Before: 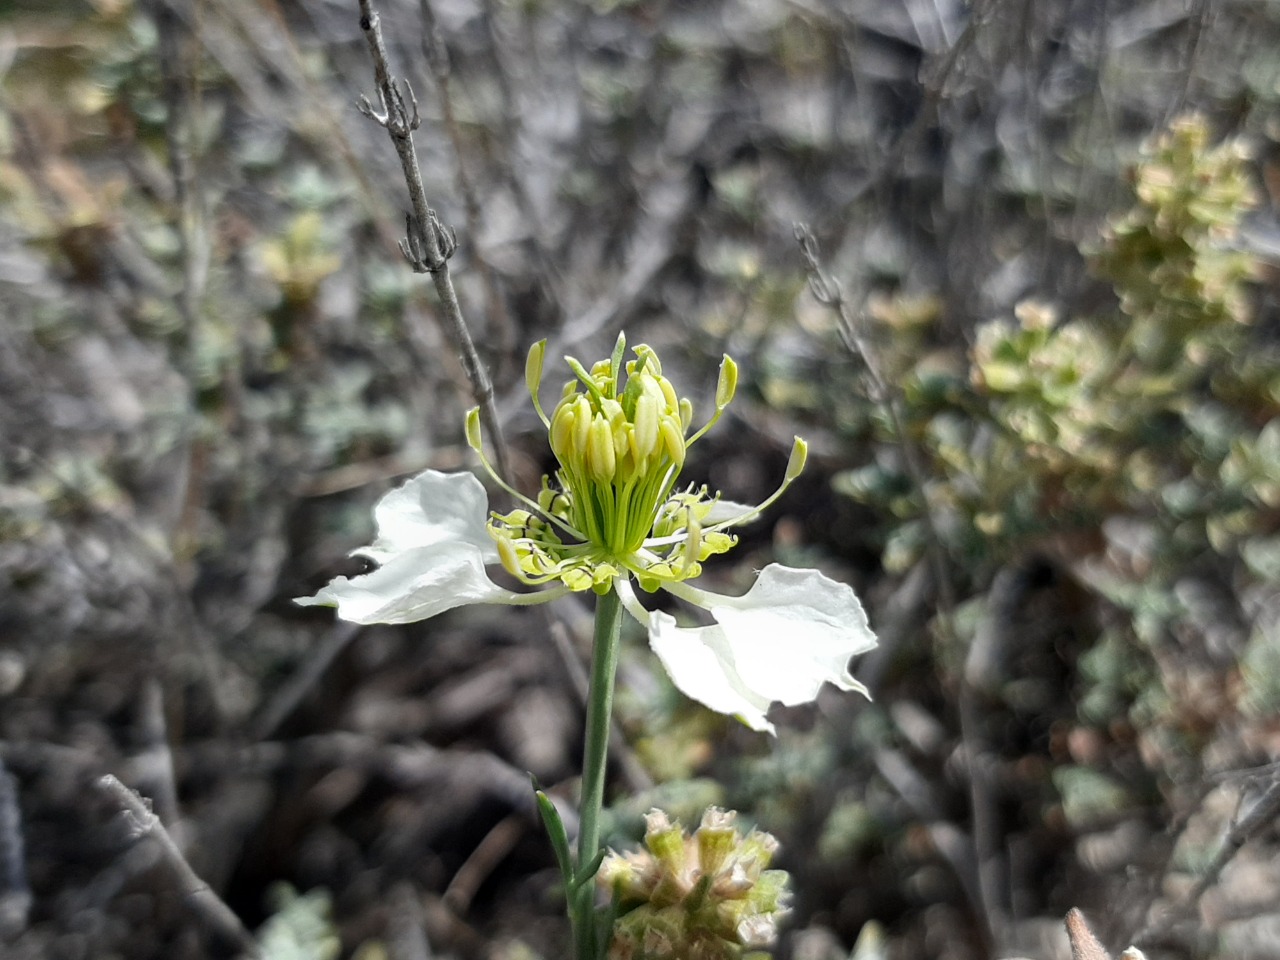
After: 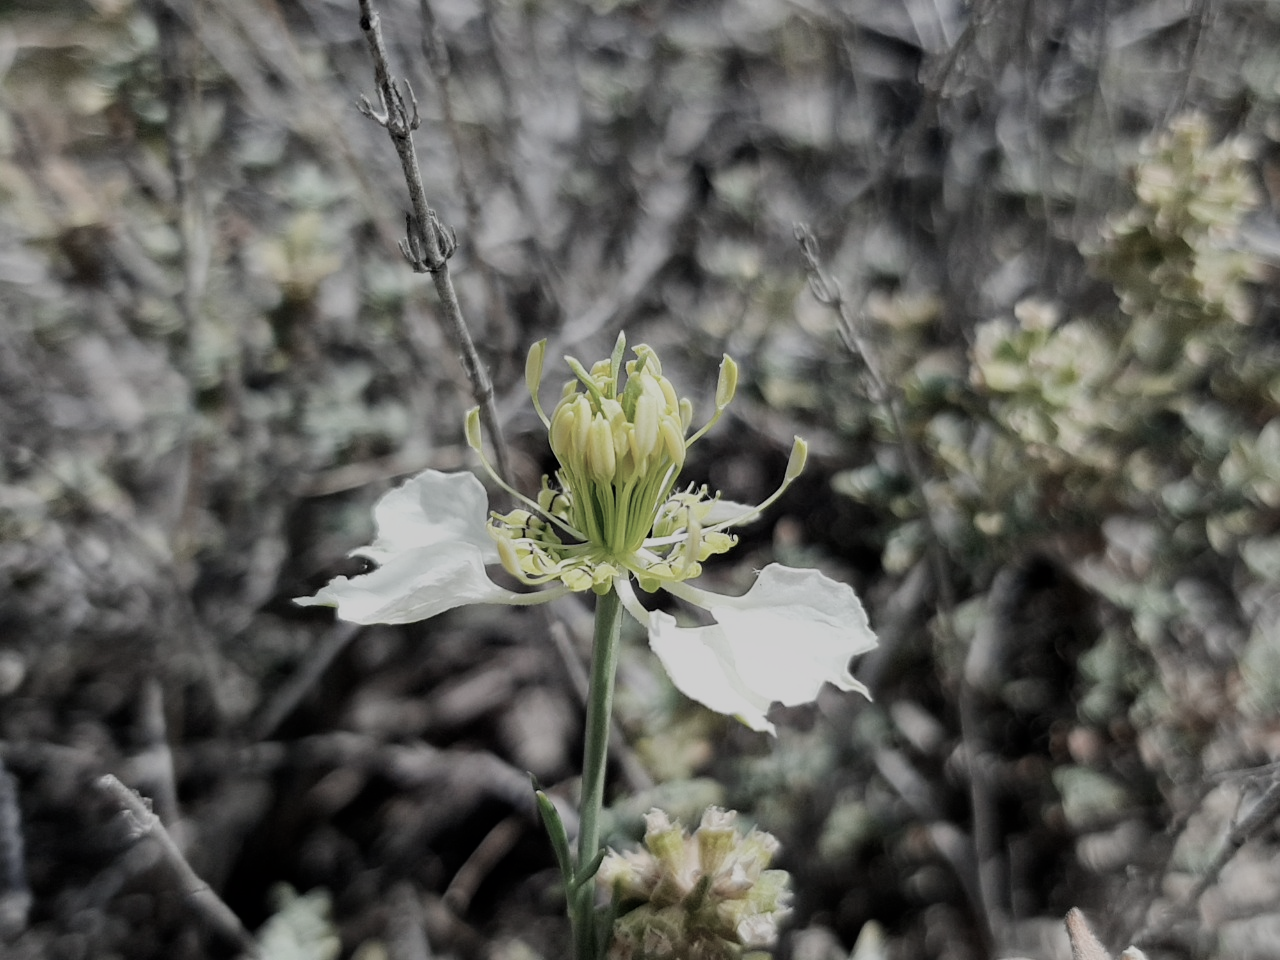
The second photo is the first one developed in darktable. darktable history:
color zones: curves: ch0 [(0, 0.559) (0.153, 0.551) (0.229, 0.5) (0.429, 0.5) (0.571, 0.5) (0.714, 0.5) (0.857, 0.5) (1, 0.559)]; ch1 [(0, 0.417) (0.112, 0.336) (0.213, 0.26) (0.429, 0.34) (0.571, 0.35) (0.683, 0.331) (0.857, 0.344) (1, 0.417)]
filmic rgb: black relative exposure -7.15 EV, white relative exposure 5.37 EV, hardness 3.02, contrast in shadows safe
